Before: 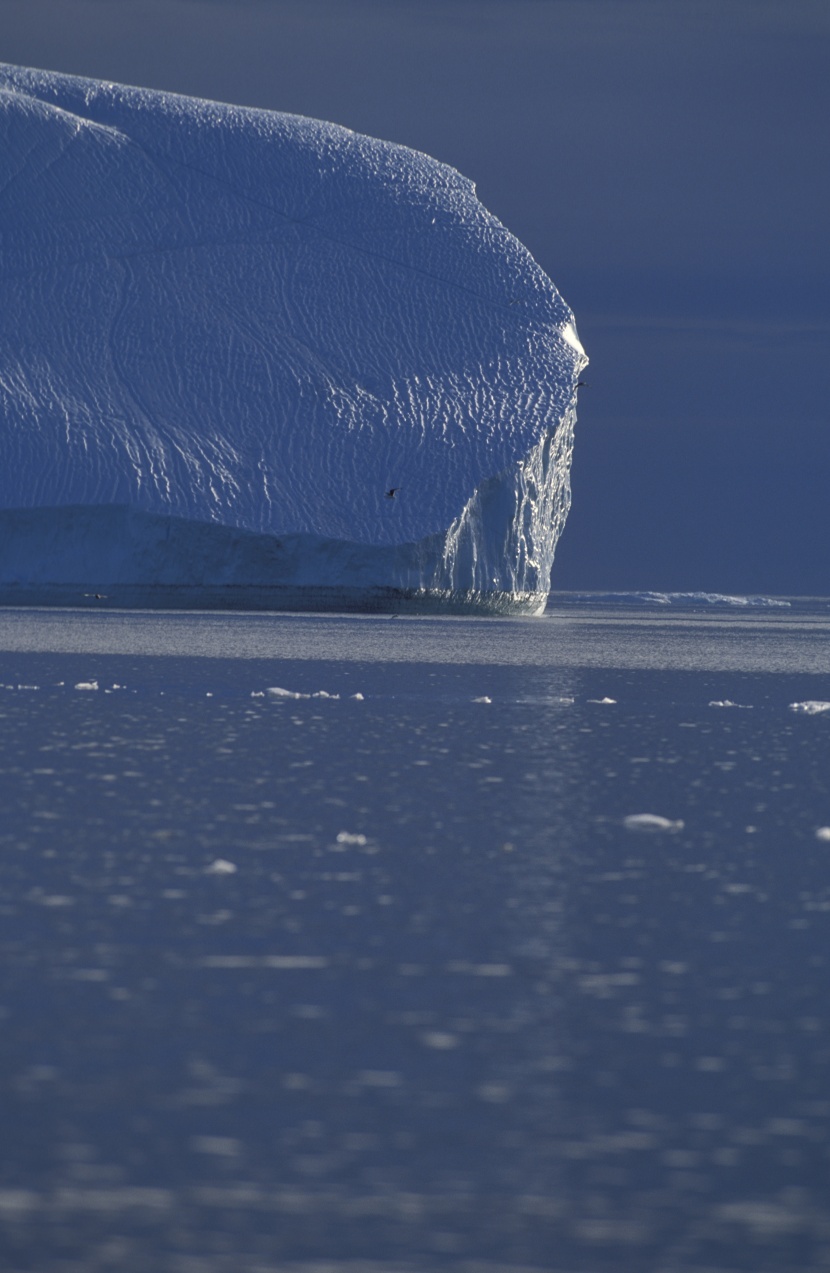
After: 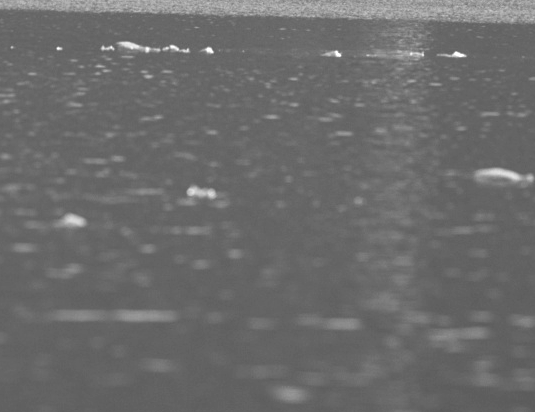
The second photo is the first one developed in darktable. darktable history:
color zones: curves: ch1 [(0, 0.831) (0.08, 0.771) (0.157, 0.268) (0.241, 0.207) (0.562, -0.005) (0.714, -0.013) (0.876, 0.01) (1, 0.831)]
crop: left 18.138%, top 50.79%, right 17.316%, bottom 16.82%
exposure: black level correction 0, exposure 0.95 EV, compensate exposure bias true, compensate highlight preservation false
